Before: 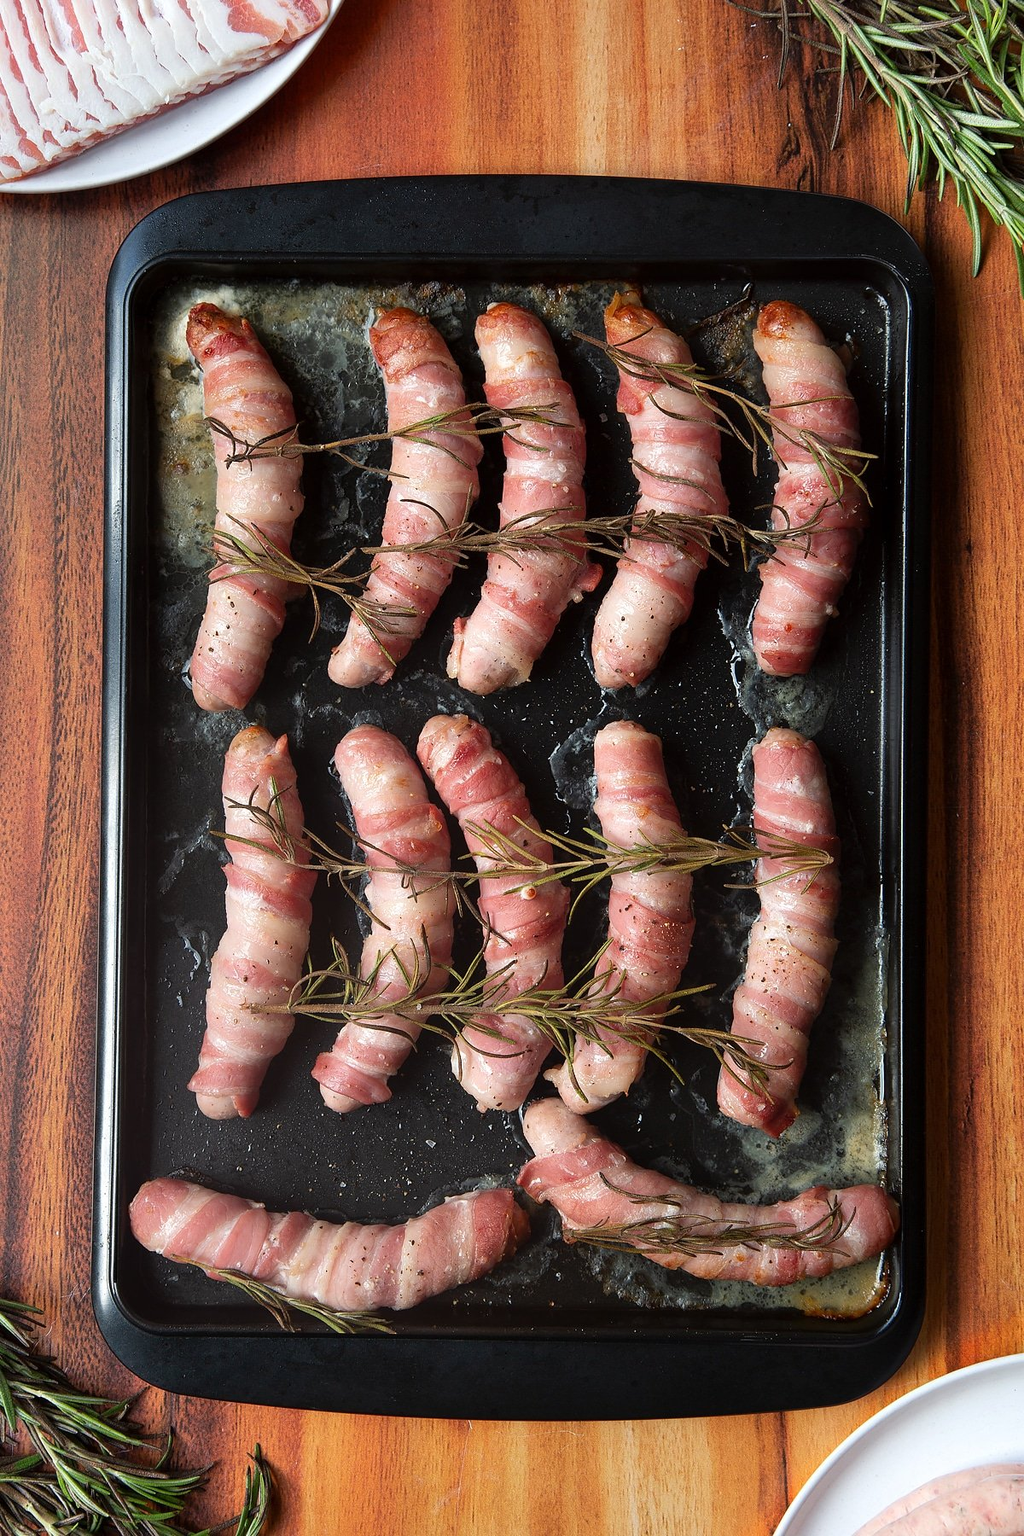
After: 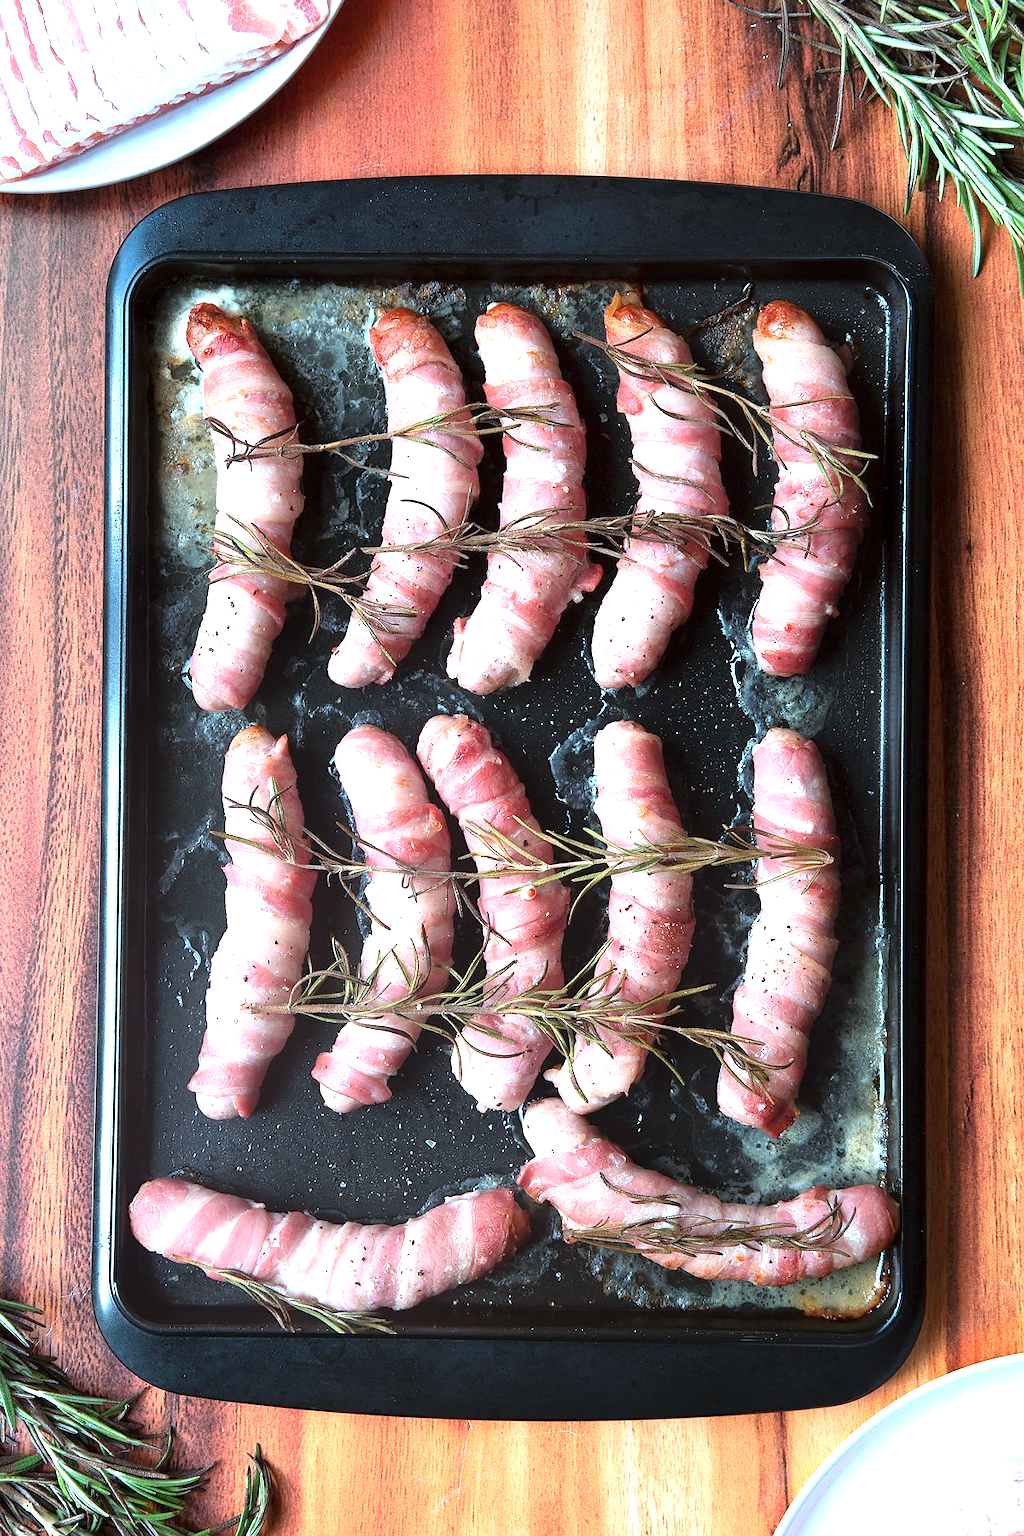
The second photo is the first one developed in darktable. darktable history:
exposure: exposure 1.16 EV, compensate exposure bias true, compensate highlight preservation false
color correction: highlights a* -9.35, highlights b* -23.15
